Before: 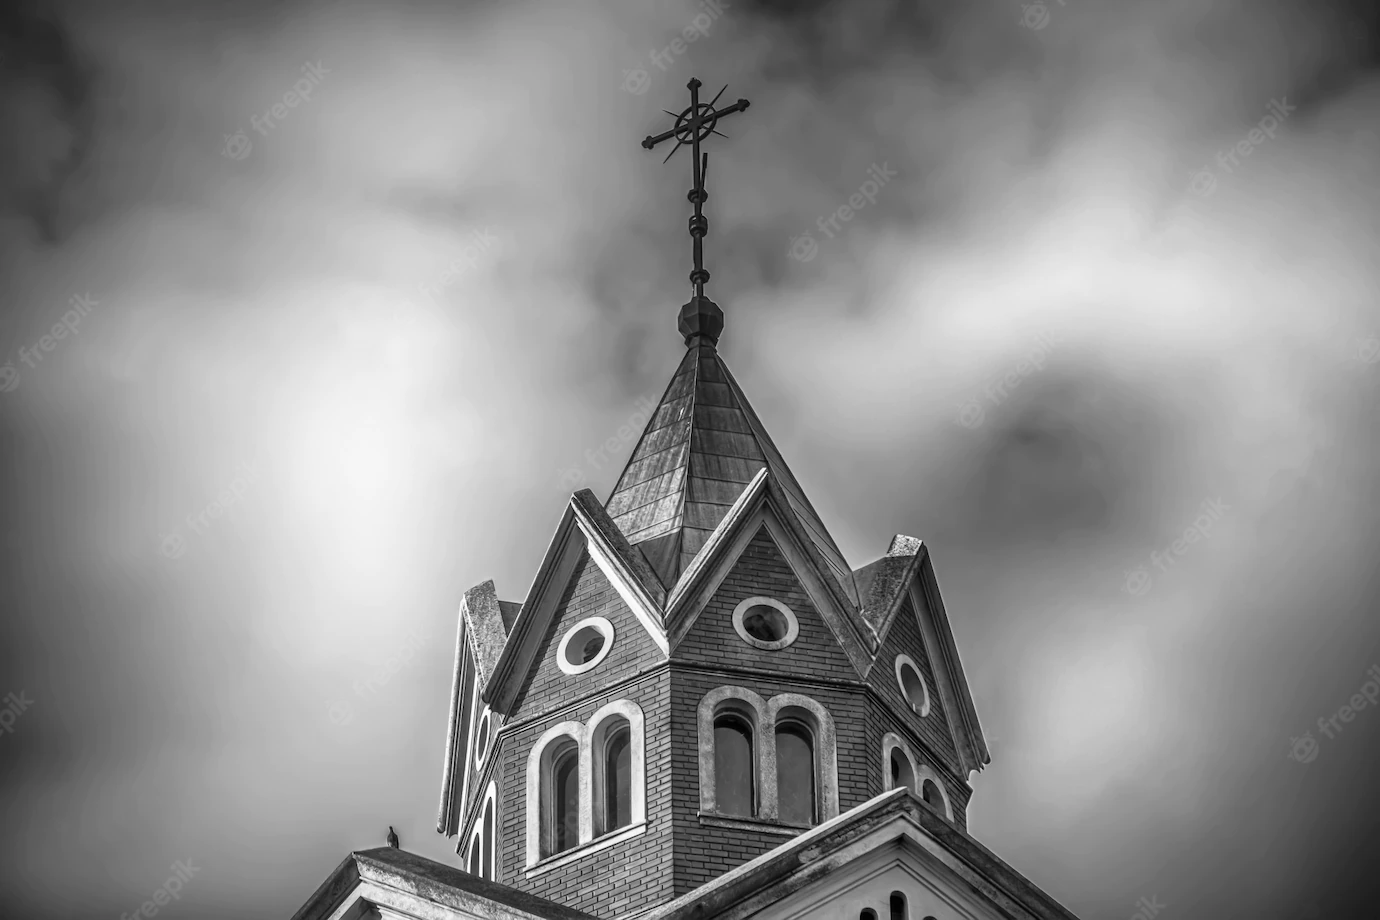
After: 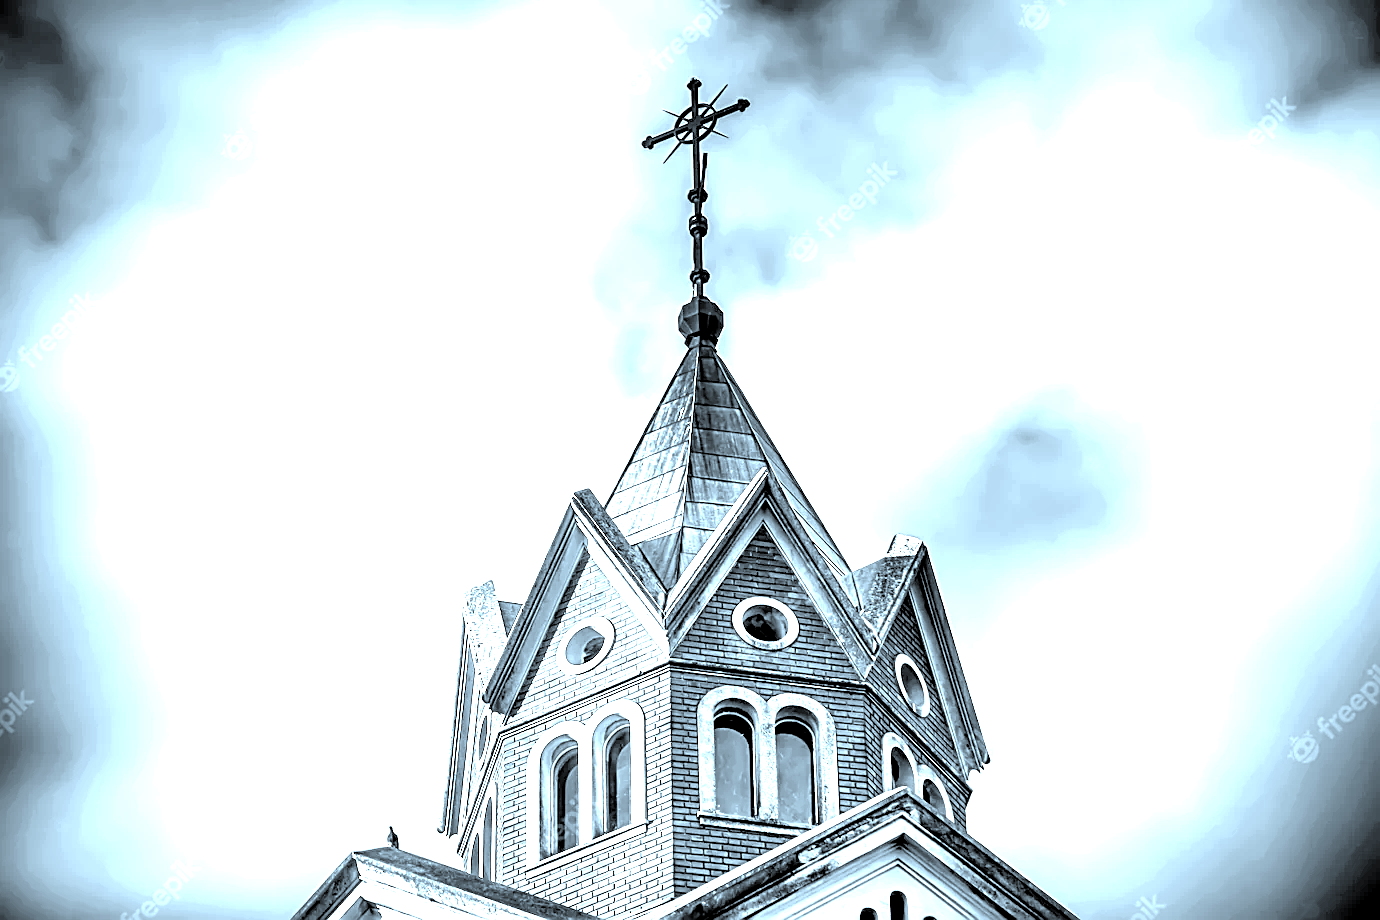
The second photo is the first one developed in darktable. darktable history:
tone equalizer: -8 EV -0.719 EV, -7 EV -0.71 EV, -6 EV -0.58 EV, -5 EV -0.411 EV, -3 EV 0.381 EV, -2 EV 0.6 EV, -1 EV 0.689 EV, +0 EV 0.732 EV
color correction: highlights a* -10.39, highlights b* -18.93
exposure: black level correction 0.015, exposure 1.78 EV, compensate highlight preservation false
sharpen: on, module defaults
